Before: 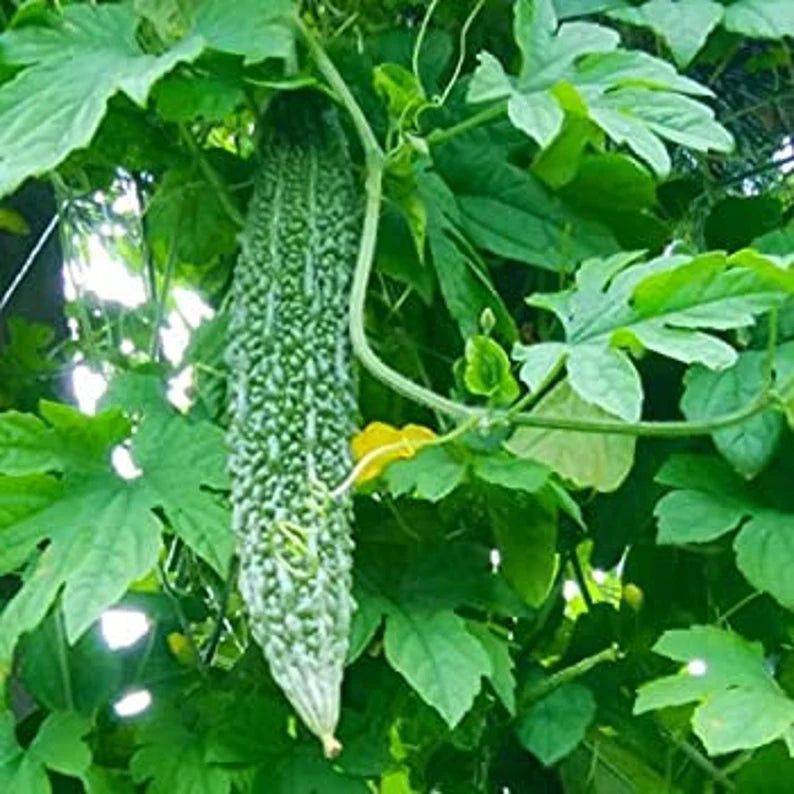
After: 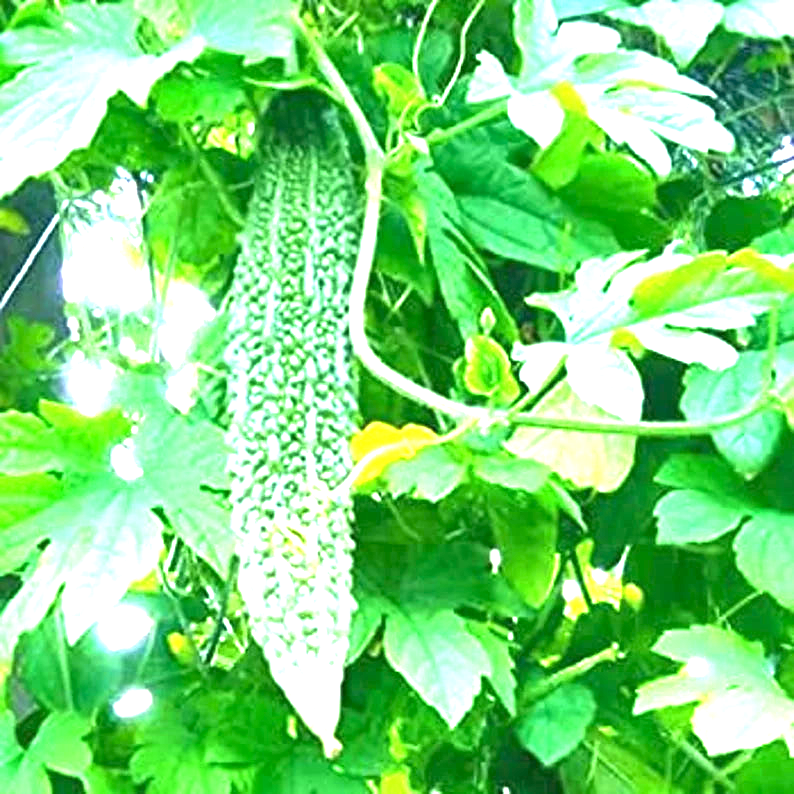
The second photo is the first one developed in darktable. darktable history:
local contrast: mode bilateral grid, contrast 20, coarseness 50, detail 120%, midtone range 0.2
exposure: exposure 2.003 EV, compensate highlight preservation false
